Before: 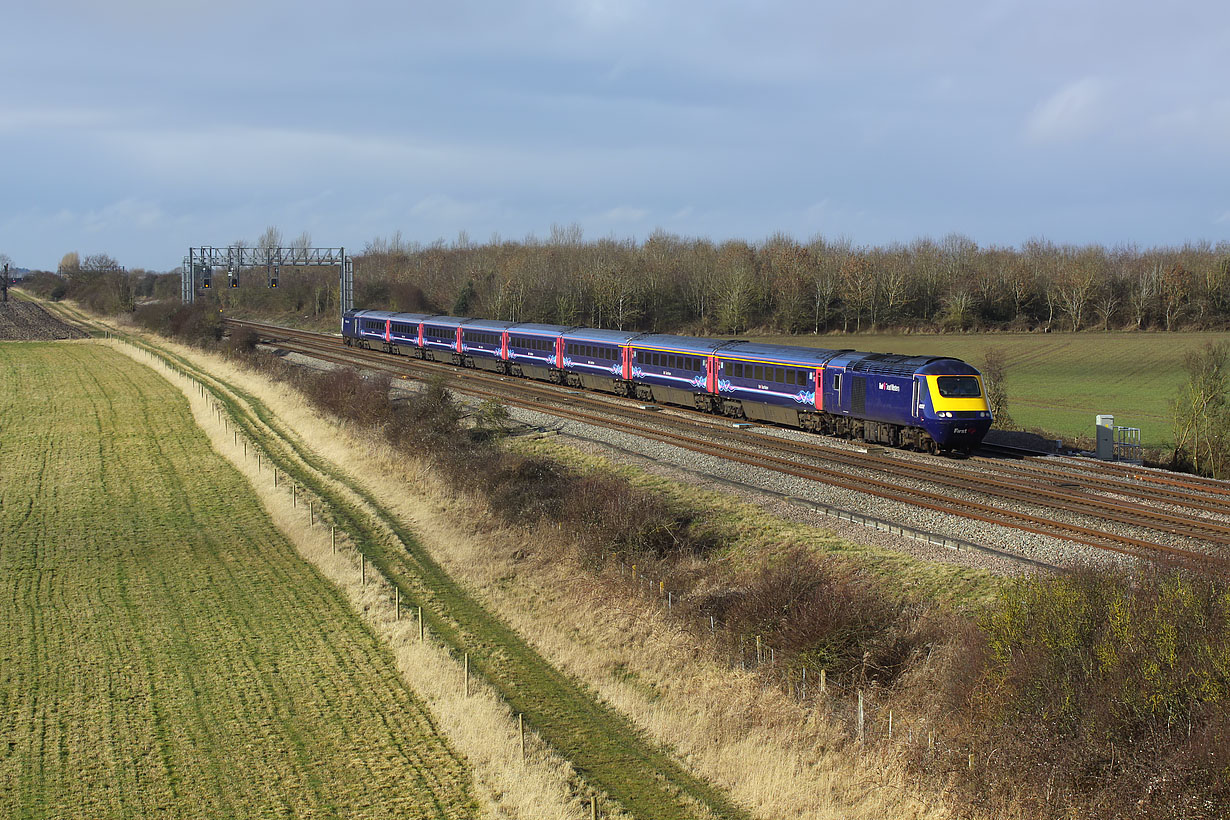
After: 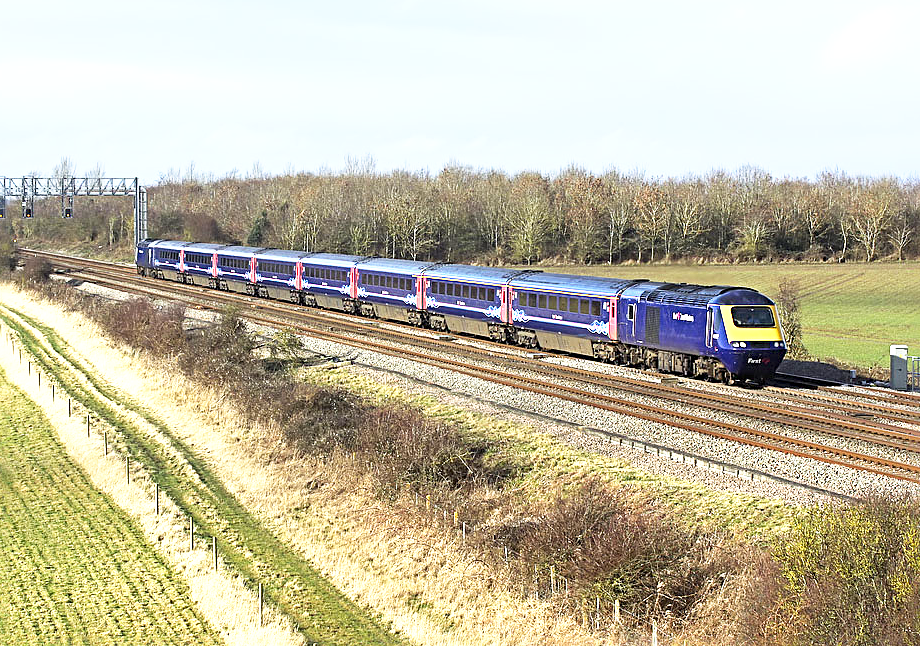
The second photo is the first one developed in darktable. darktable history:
base curve: curves: ch0 [(0, 0) (0.688, 0.865) (1, 1)], preserve colors none
crop: left 16.768%, top 8.653%, right 8.362%, bottom 12.485%
exposure: black level correction 0.001, exposure 1.116 EV, compensate highlight preservation false
sharpen: radius 4
